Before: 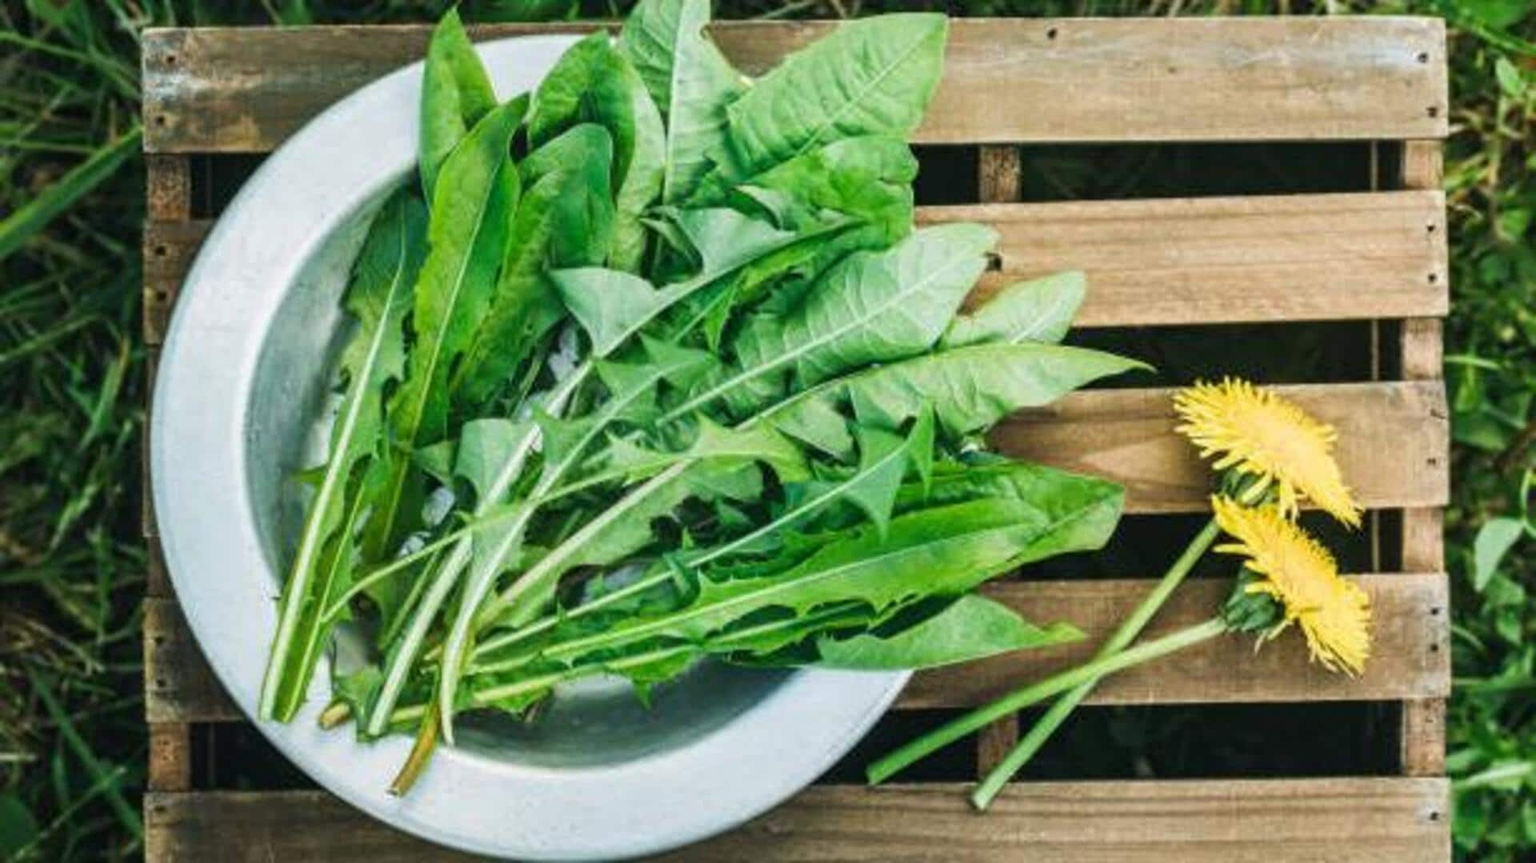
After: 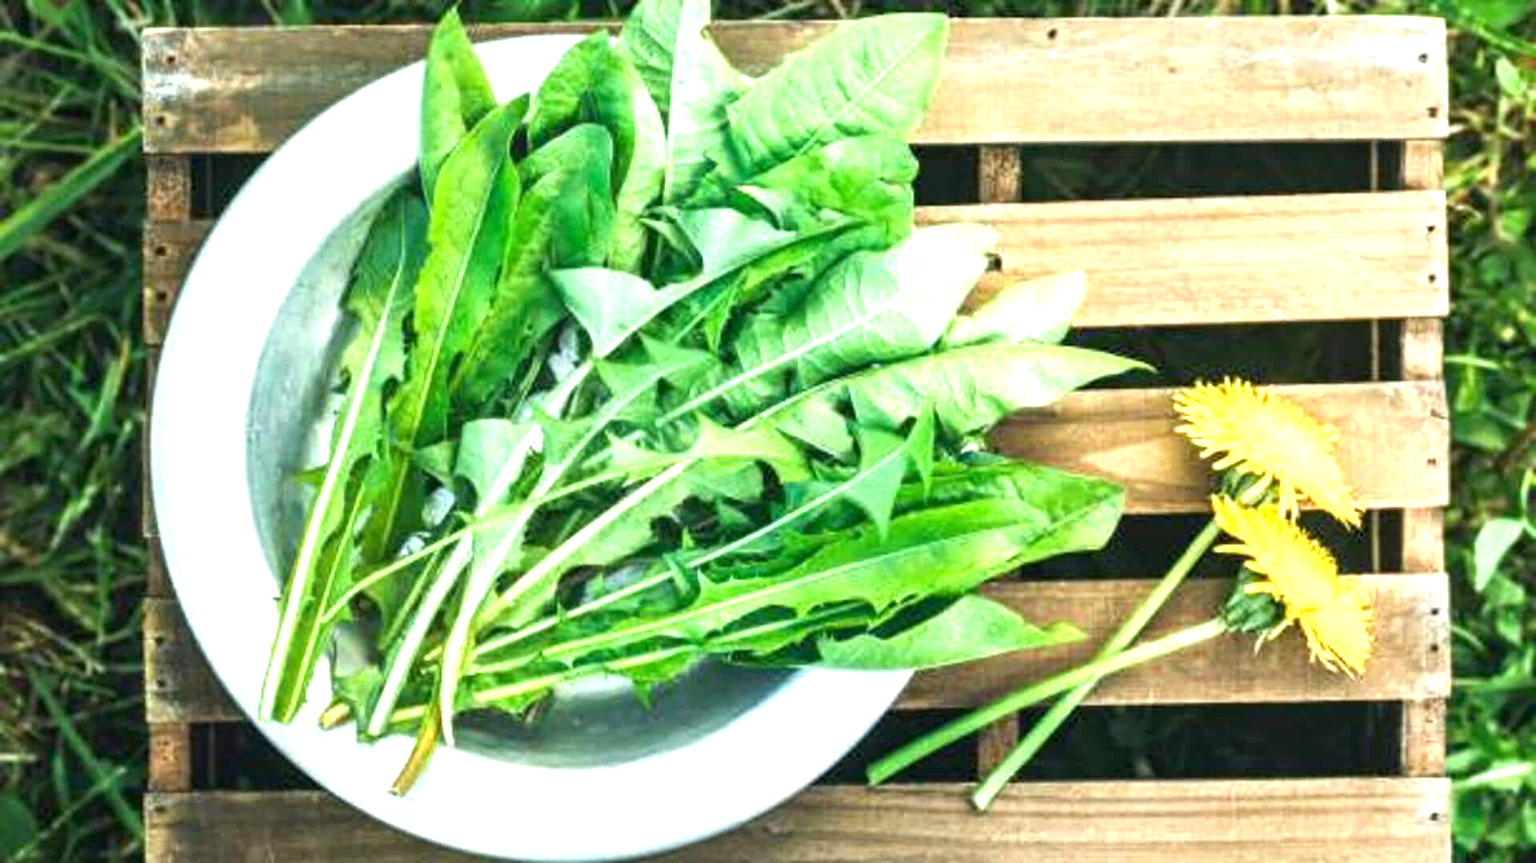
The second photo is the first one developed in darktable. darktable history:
sharpen: radius 2.883, amount 0.868, threshold 47.523
exposure: black level correction 0.001, exposure 1.116 EV, compensate highlight preservation false
